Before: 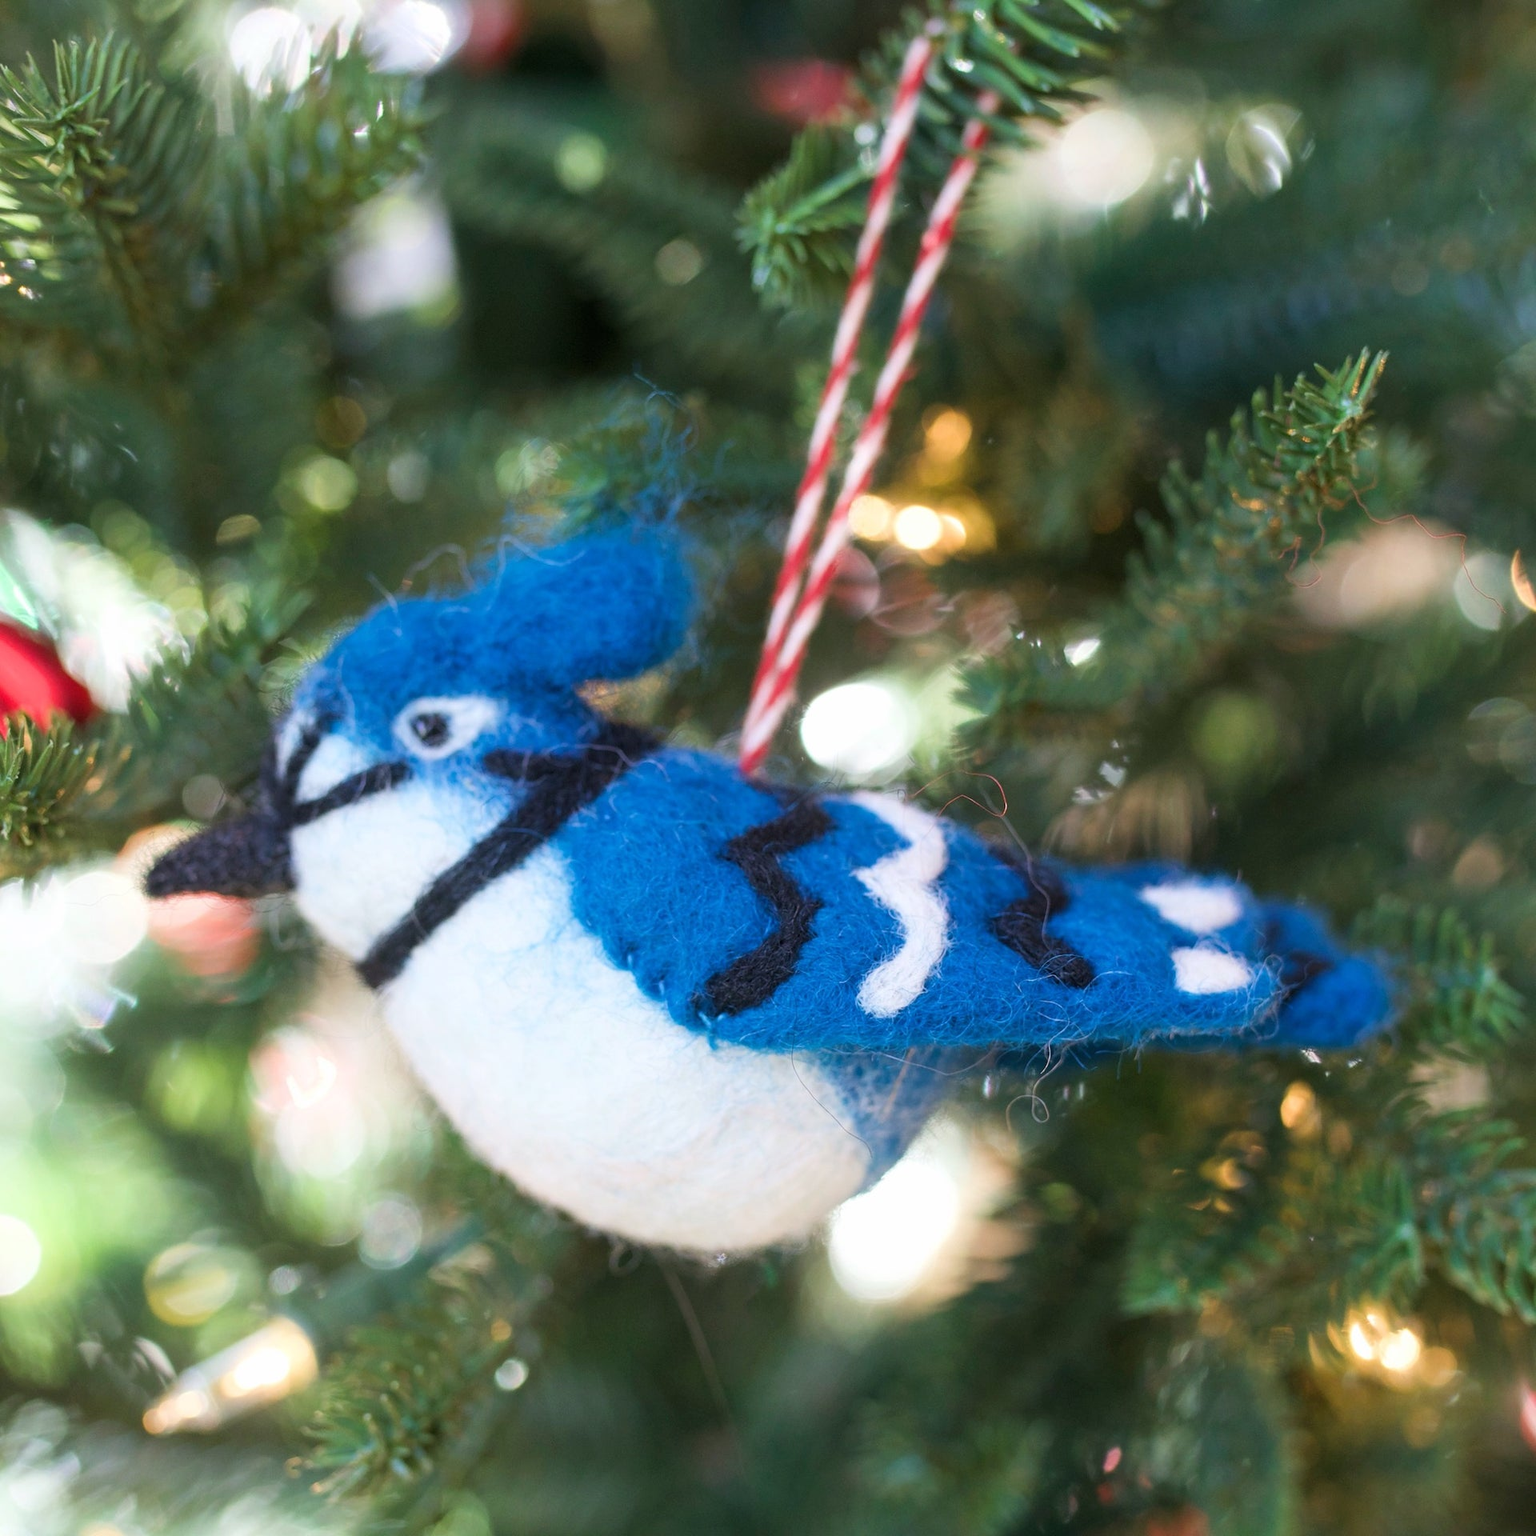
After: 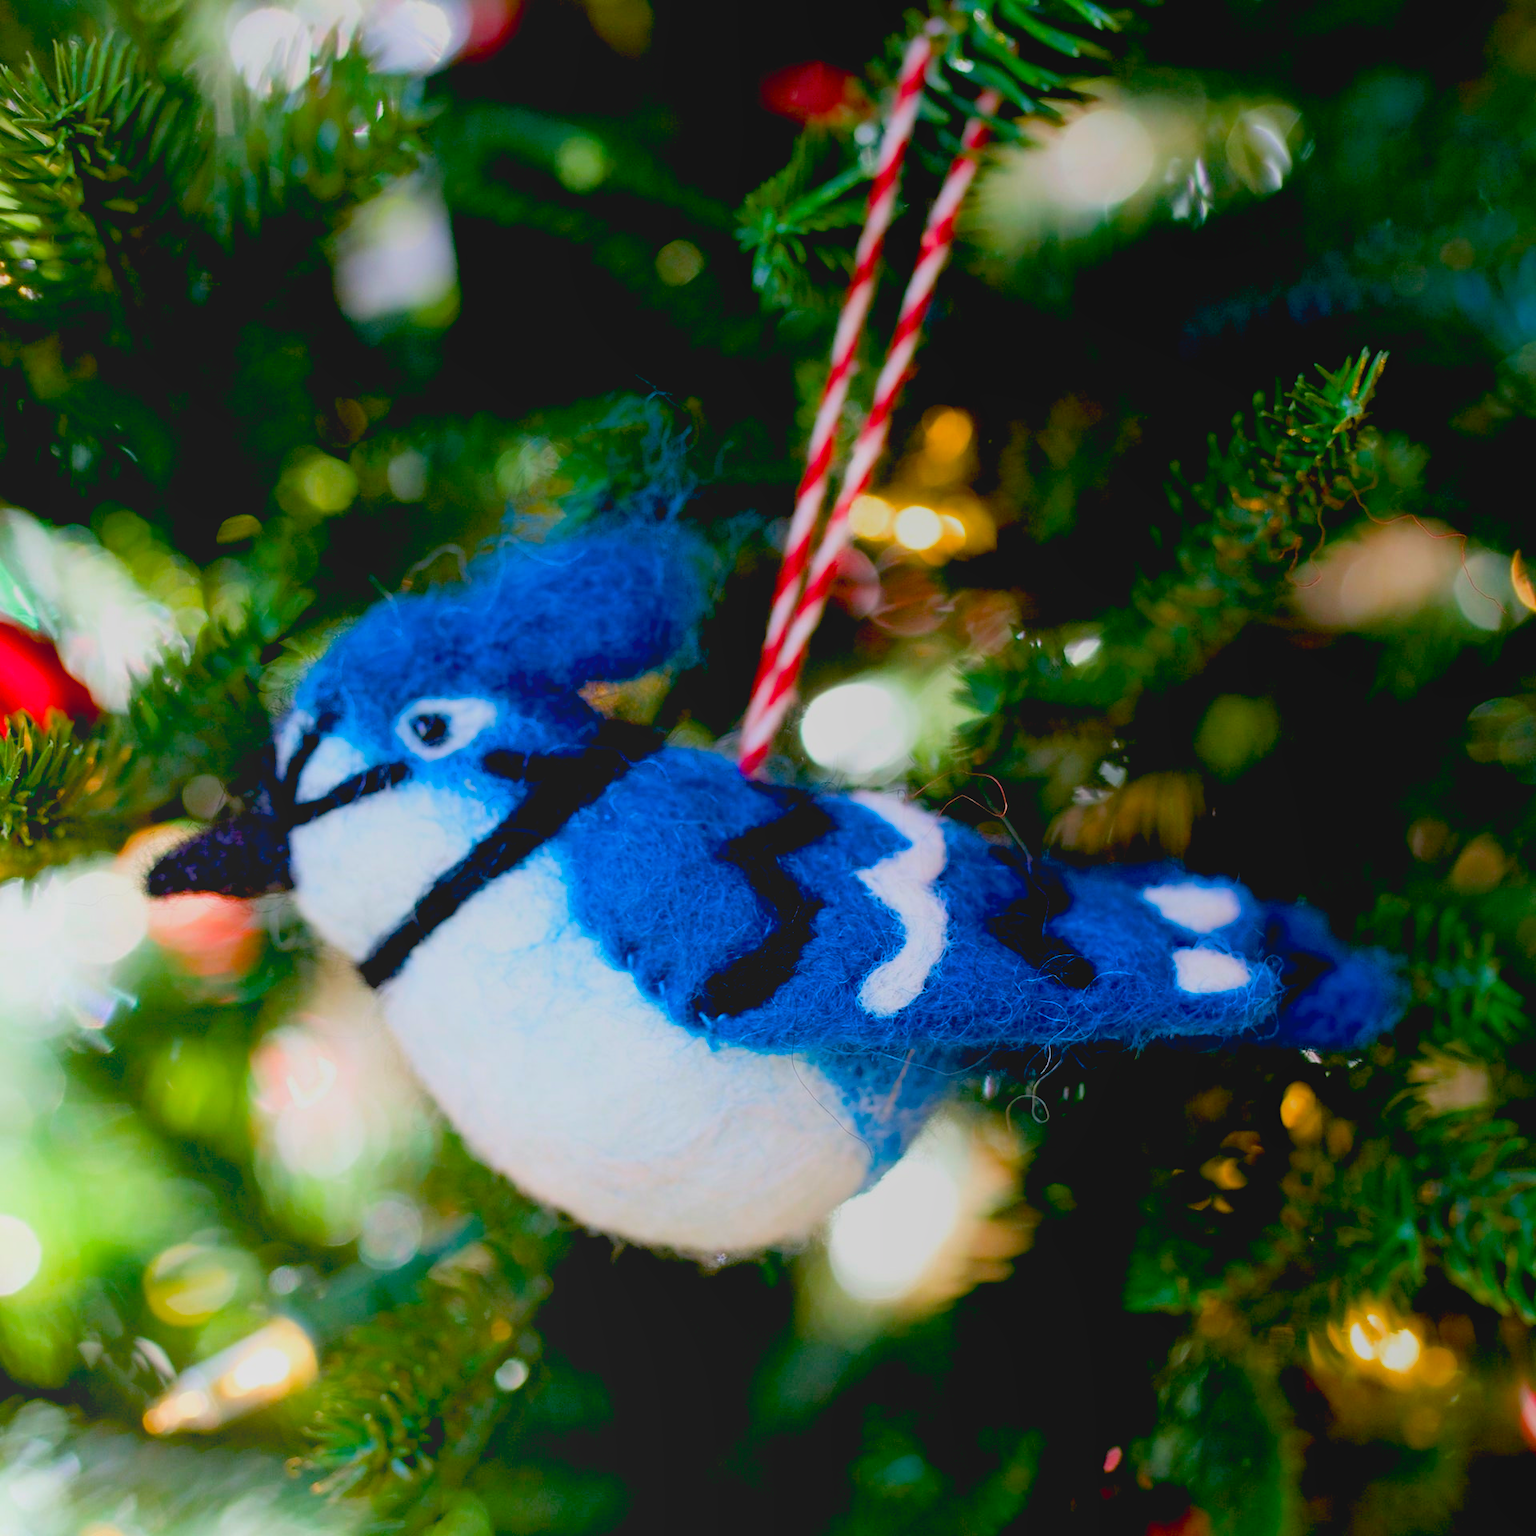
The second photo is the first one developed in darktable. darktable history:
color balance rgb: linear chroma grading › global chroma 15%, perceptual saturation grading › global saturation 30%
tone equalizer: on, module defaults
exposure: black level correction 0.056, compensate highlight preservation false
local contrast: detail 70%
